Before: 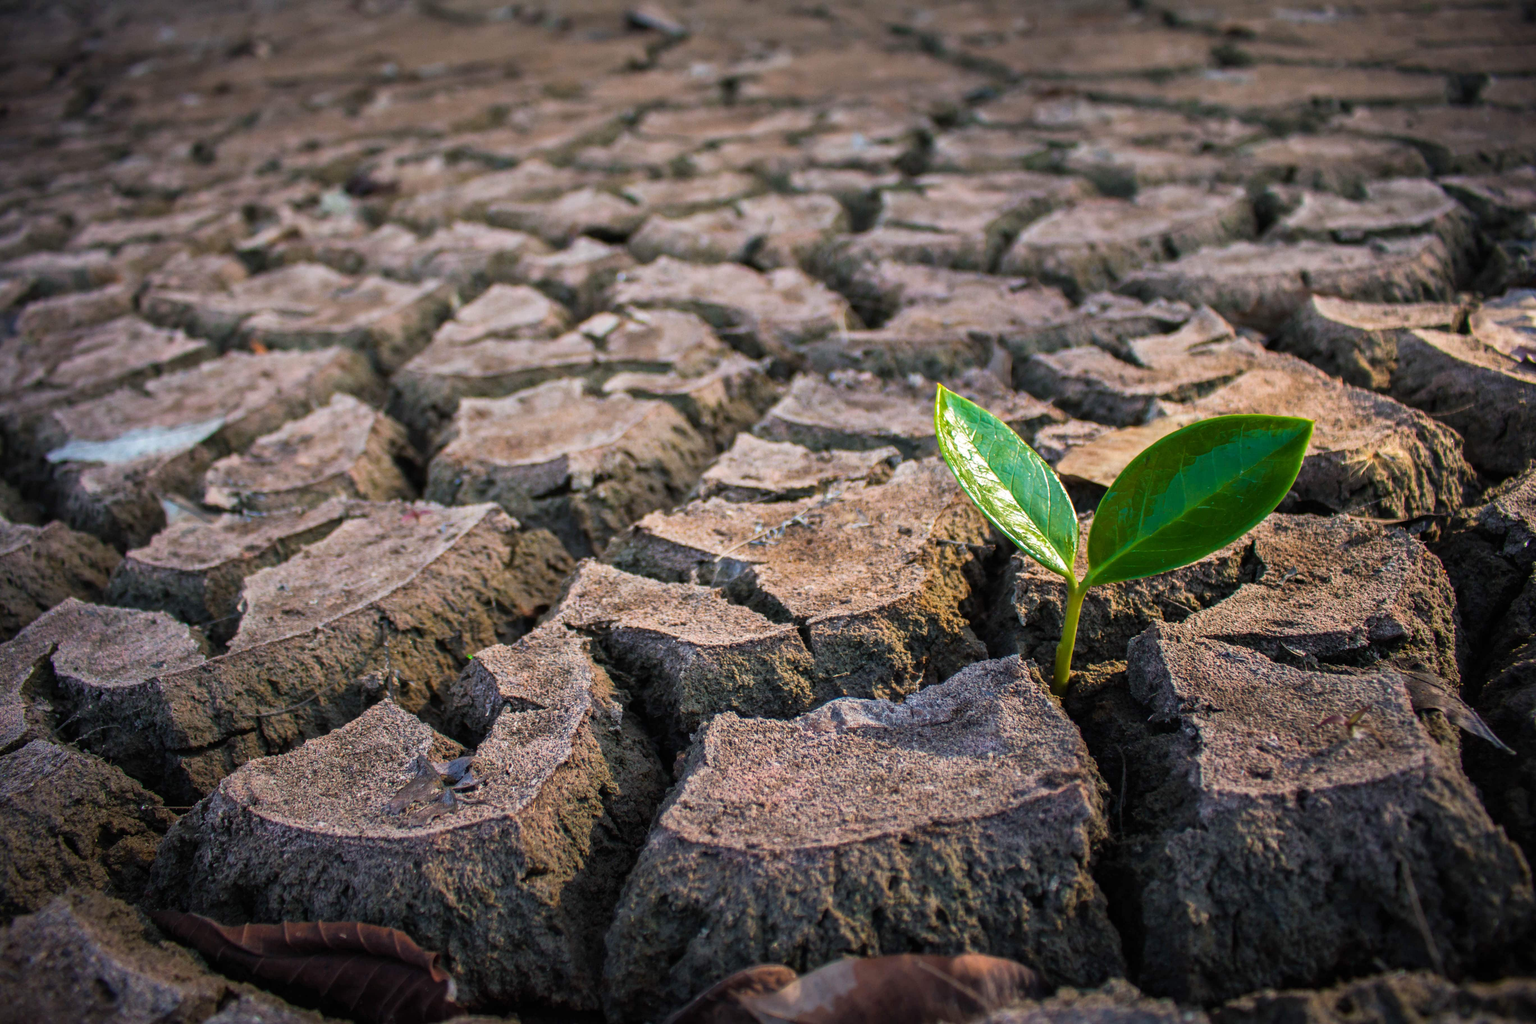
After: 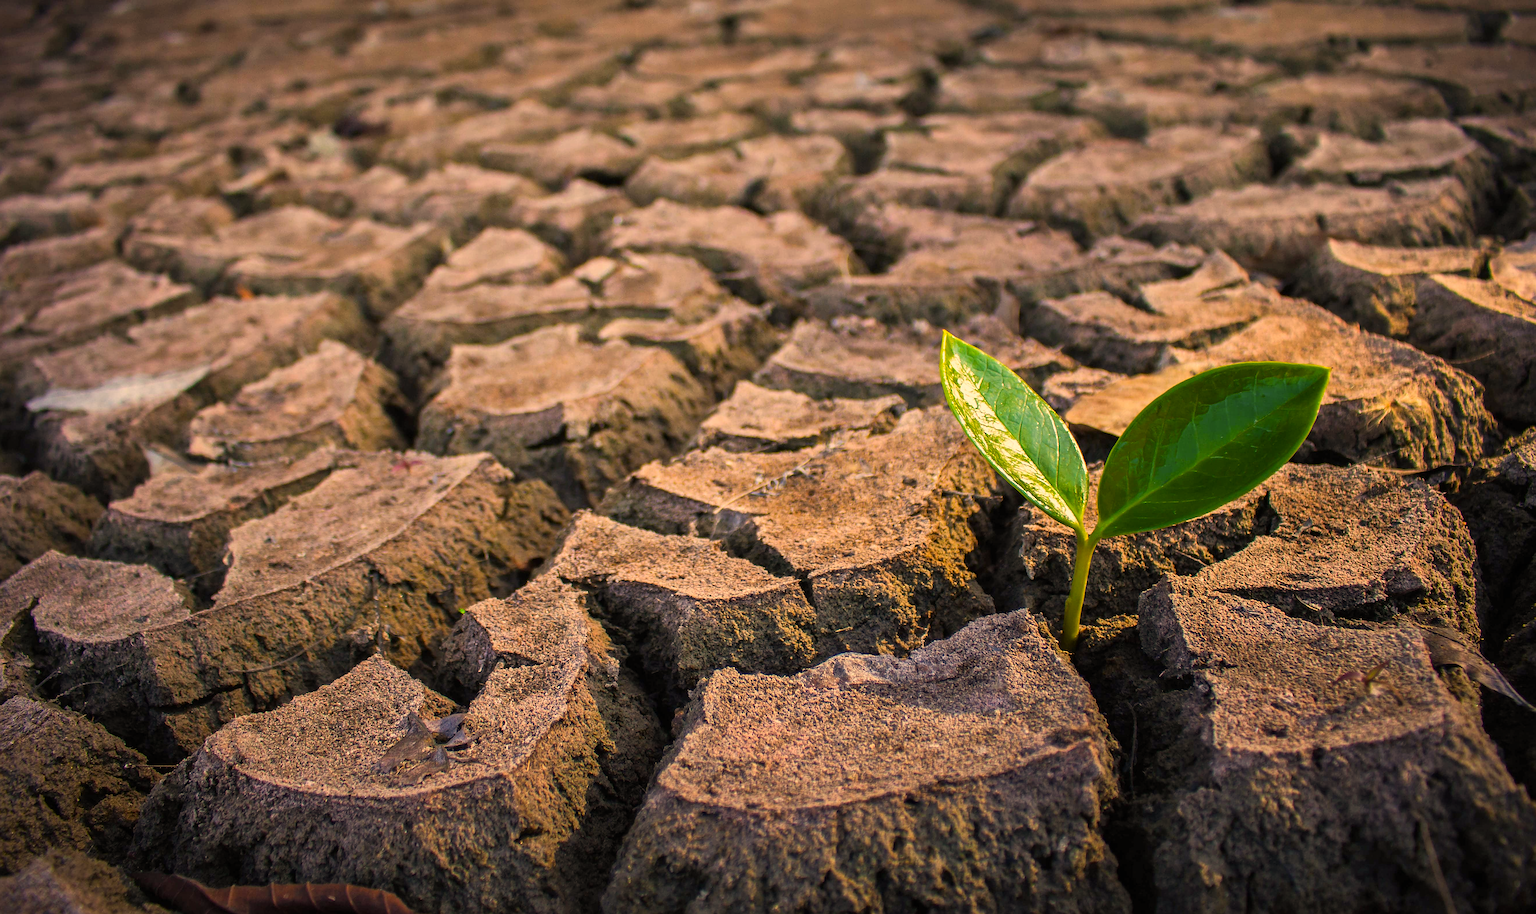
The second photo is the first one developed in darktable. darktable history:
color correction: highlights a* 14.92, highlights b* 31.38
crop: left 1.358%, top 6.166%, right 1.392%, bottom 6.986%
sharpen: radius 1.348, amount 1.265, threshold 0.611
